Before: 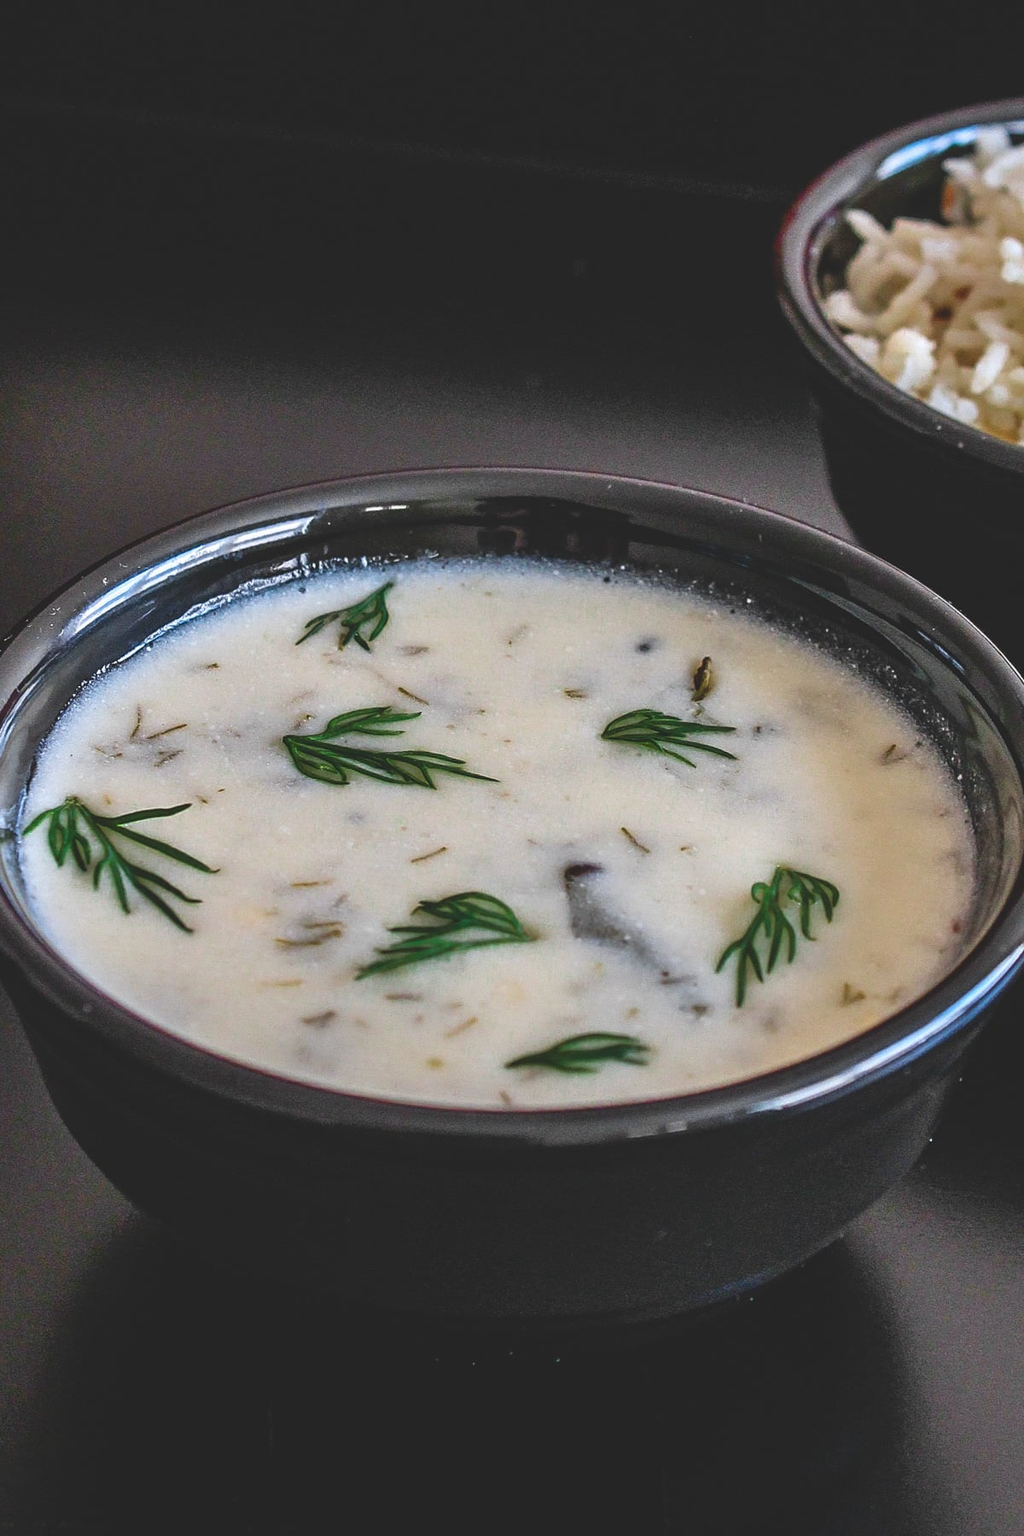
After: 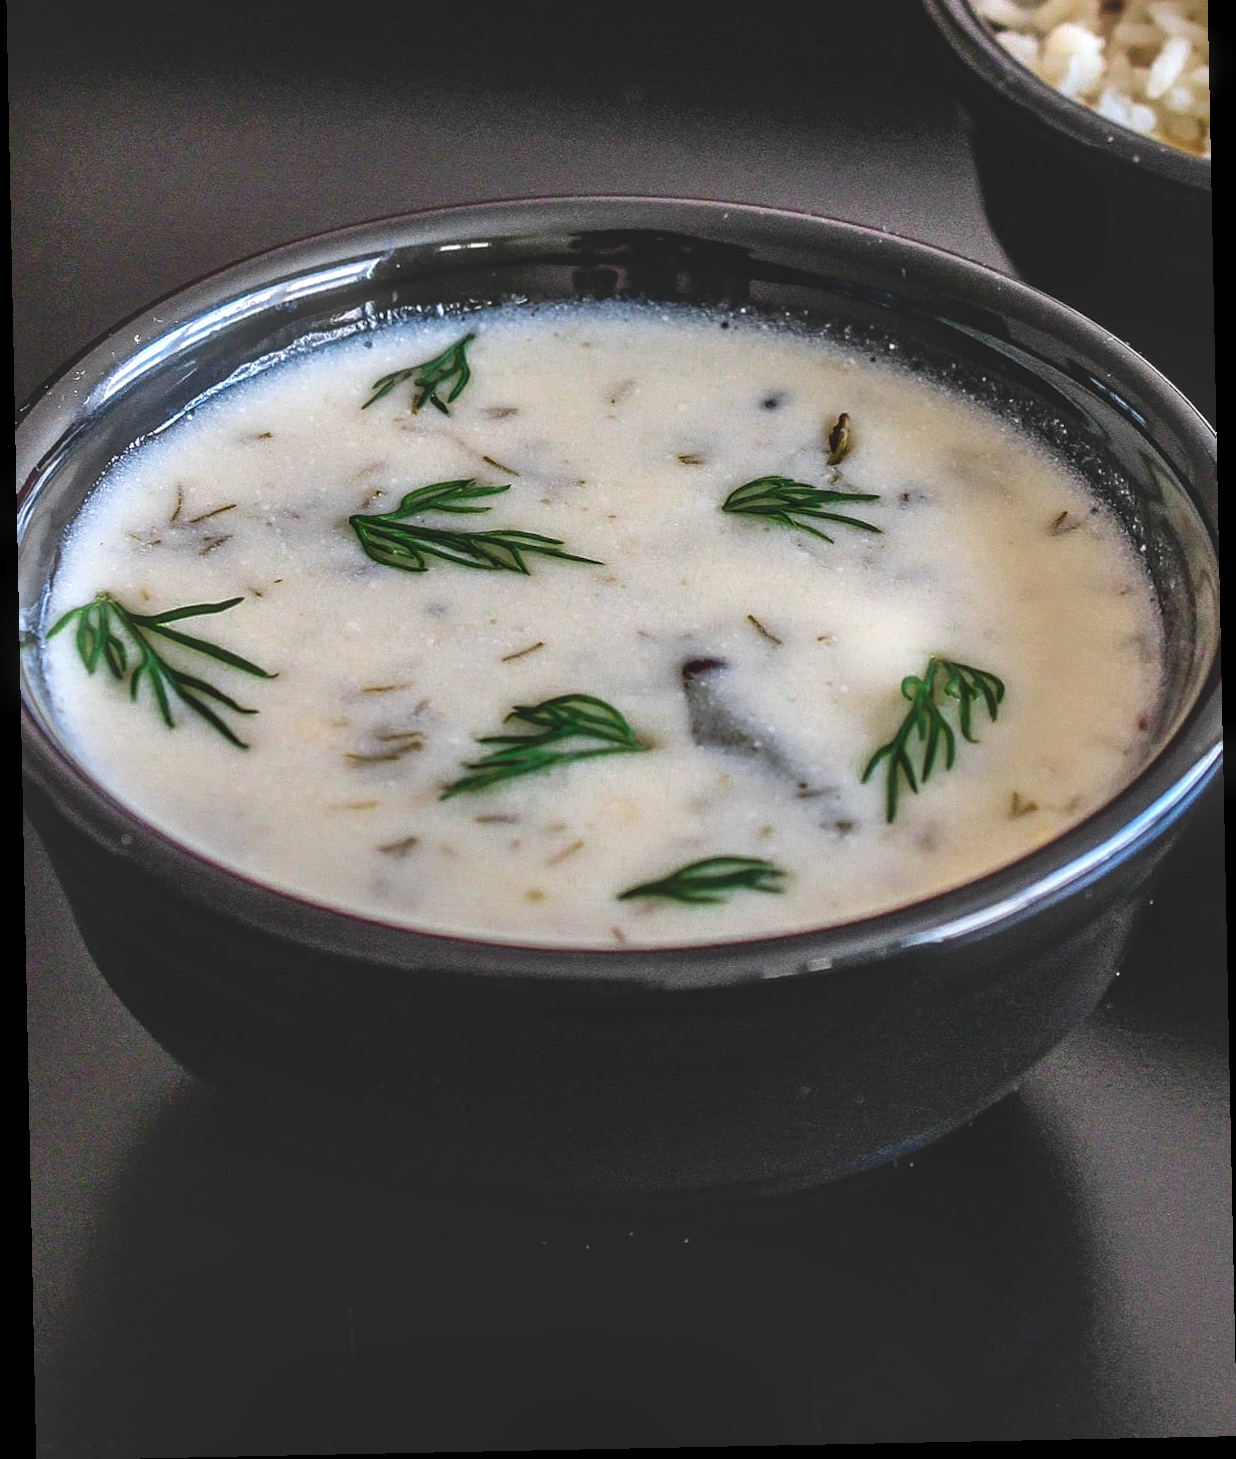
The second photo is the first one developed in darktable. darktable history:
local contrast: highlights 83%, shadows 81%
tone equalizer: -8 EV -1.84 EV, -7 EV -1.16 EV, -6 EV -1.62 EV, smoothing diameter 25%, edges refinement/feathering 10, preserve details guided filter
bloom: size 5%, threshold 95%, strength 15%
rotate and perspective: rotation -1.17°, automatic cropping off
crop and rotate: top 19.998%
